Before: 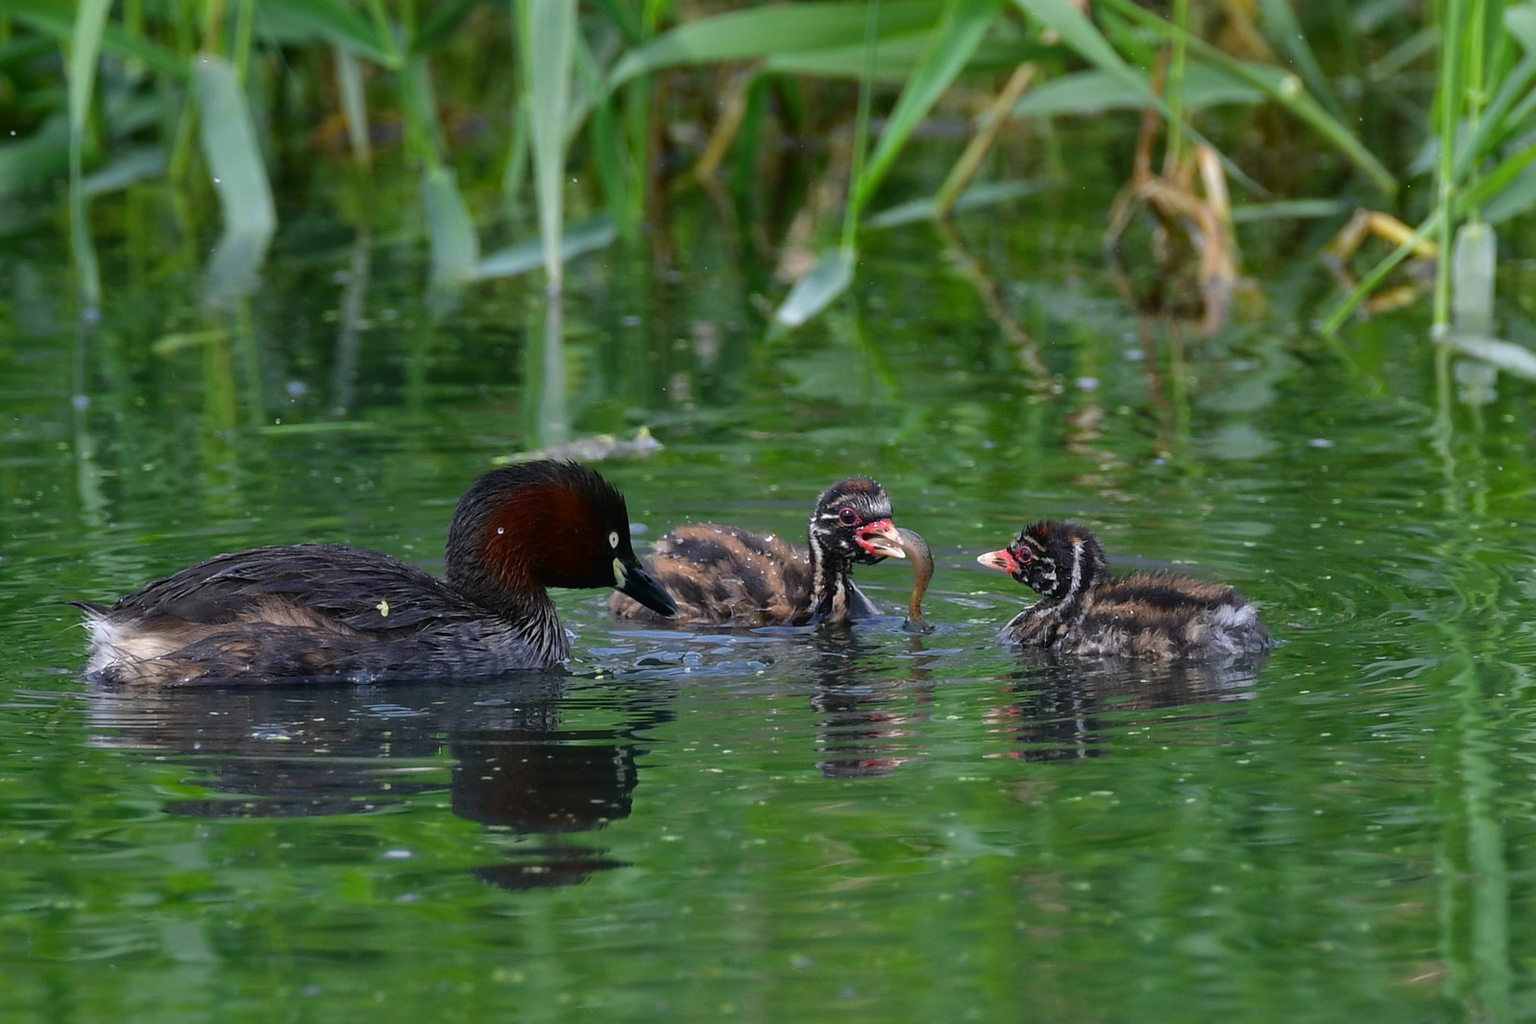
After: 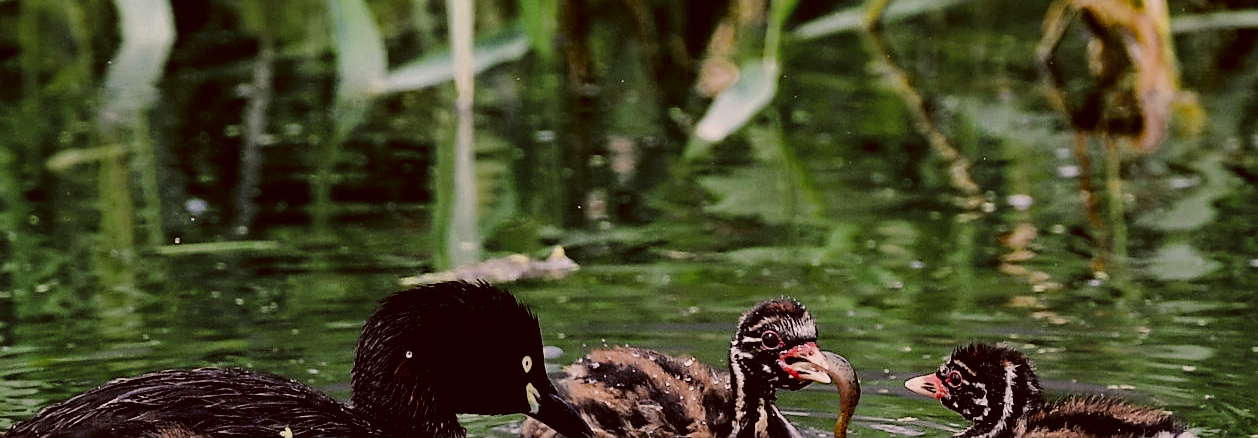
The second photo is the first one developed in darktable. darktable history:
sharpen: on, module defaults
color zones: curves: ch0 [(0.11, 0.396) (0.195, 0.36) (0.25, 0.5) (0.303, 0.412) (0.357, 0.544) (0.75, 0.5) (0.967, 0.328)]; ch1 [(0, 0.468) (0.112, 0.512) (0.202, 0.6) (0.25, 0.5) (0.307, 0.352) (0.357, 0.544) (0.75, 0.5) (0.963, 0.524)]
filmic rgb: black relative exposure -5.15 EV, white relative exposure 4 EV, hardness 2.9, contrast 1.297, highlights saturation mix -28.56%
crop: left 7.018%, top 18.59%, right 14.263%, bottom 40.303%
color correction: highlights a* 10.17, highlights b* 9.72, shadows a* 9.03, shadows b* 8.5, saturation 0.773
tone curve: curves: ch0 [(0, 0.003) (0.113, 0.081) (0.207, 0.184) (0.515, 0.612) (0.712, 0.793) (0.984, 0.961)]; ch1 [(0, 0) (0.172, 0.123) (0.317, 0.272) (0.414, 0.382) (0.476, 0.479) (0.505, 0.498) (0.534, 0.534) (0.621, 0.65) (0.709, 0.764) (1, 1)]; ch2 [(0, 0) (0.411, 0.424) (0.505, 0.505) (0.521, 0.524) (0.537, 0.57) (0.65, 0.699) (1, 1)], preserve colors none
haze removal: compatibility mode true, adaptive false
